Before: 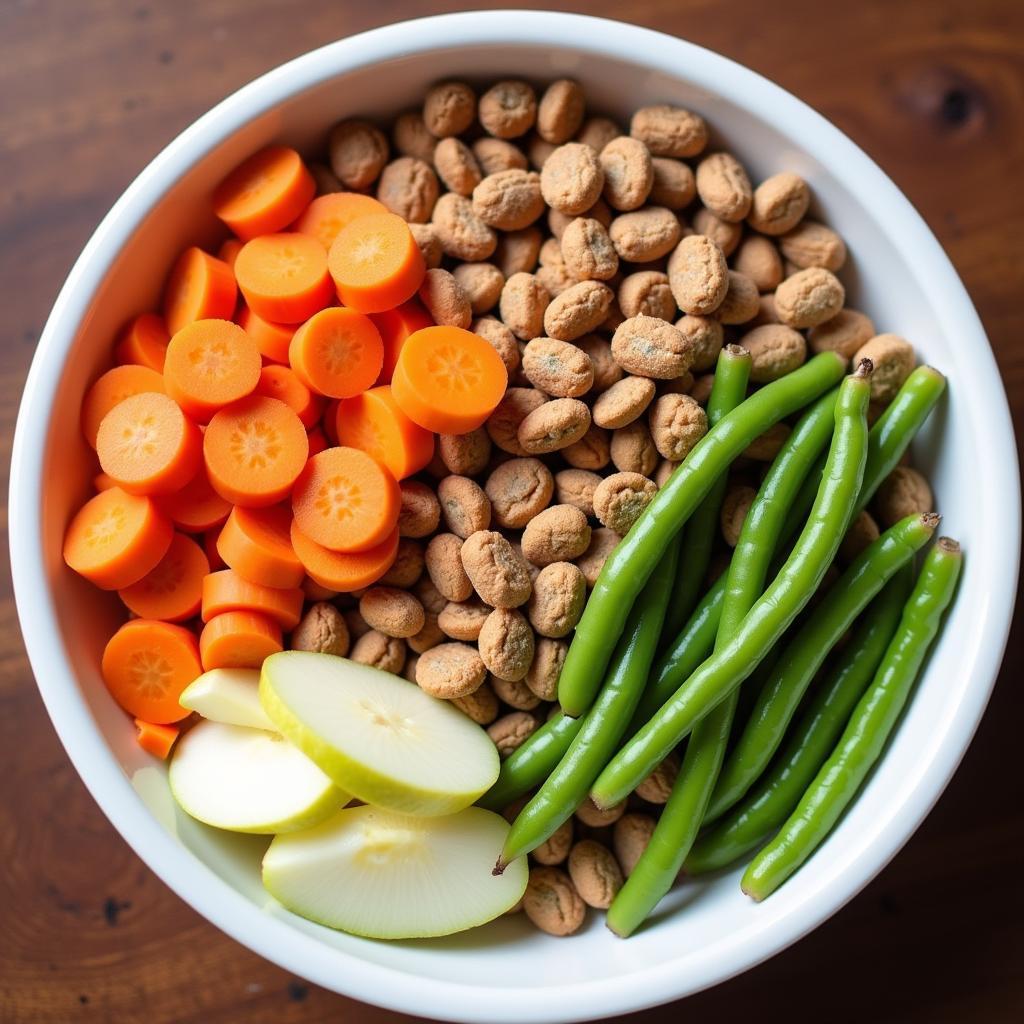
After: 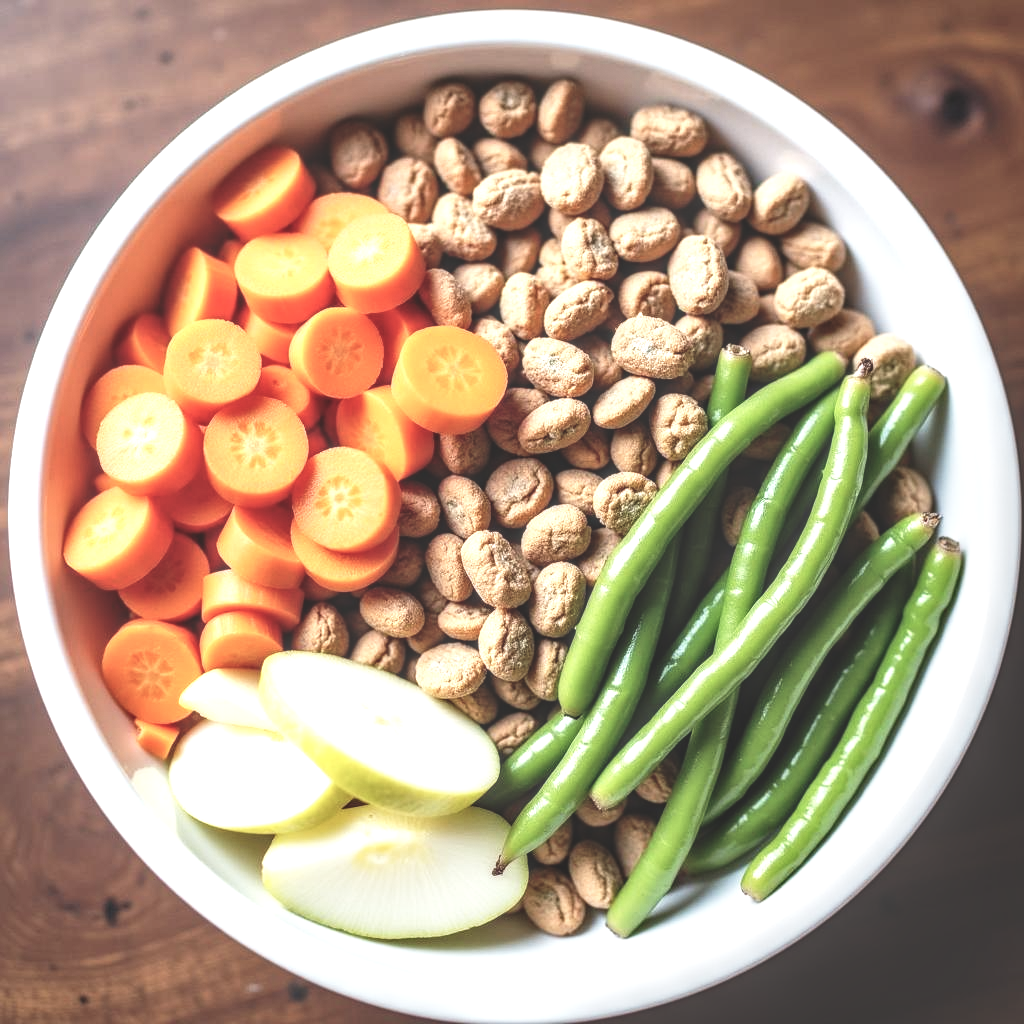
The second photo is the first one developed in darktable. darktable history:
local contrast: highlights 1%, shadows 6%, detail 182%
exposure: black level correction -0.062, exposure -0.049 EV, compensate highlight preservation false
base curve: curves: ch0 [(0, 0) (0.028, 0.03) (0.121, 0.232) (0.46, 0.748) (0.859, 0.968) (1, 1)], preserve colors none
contrast brightness saturation: brightness -0.095
